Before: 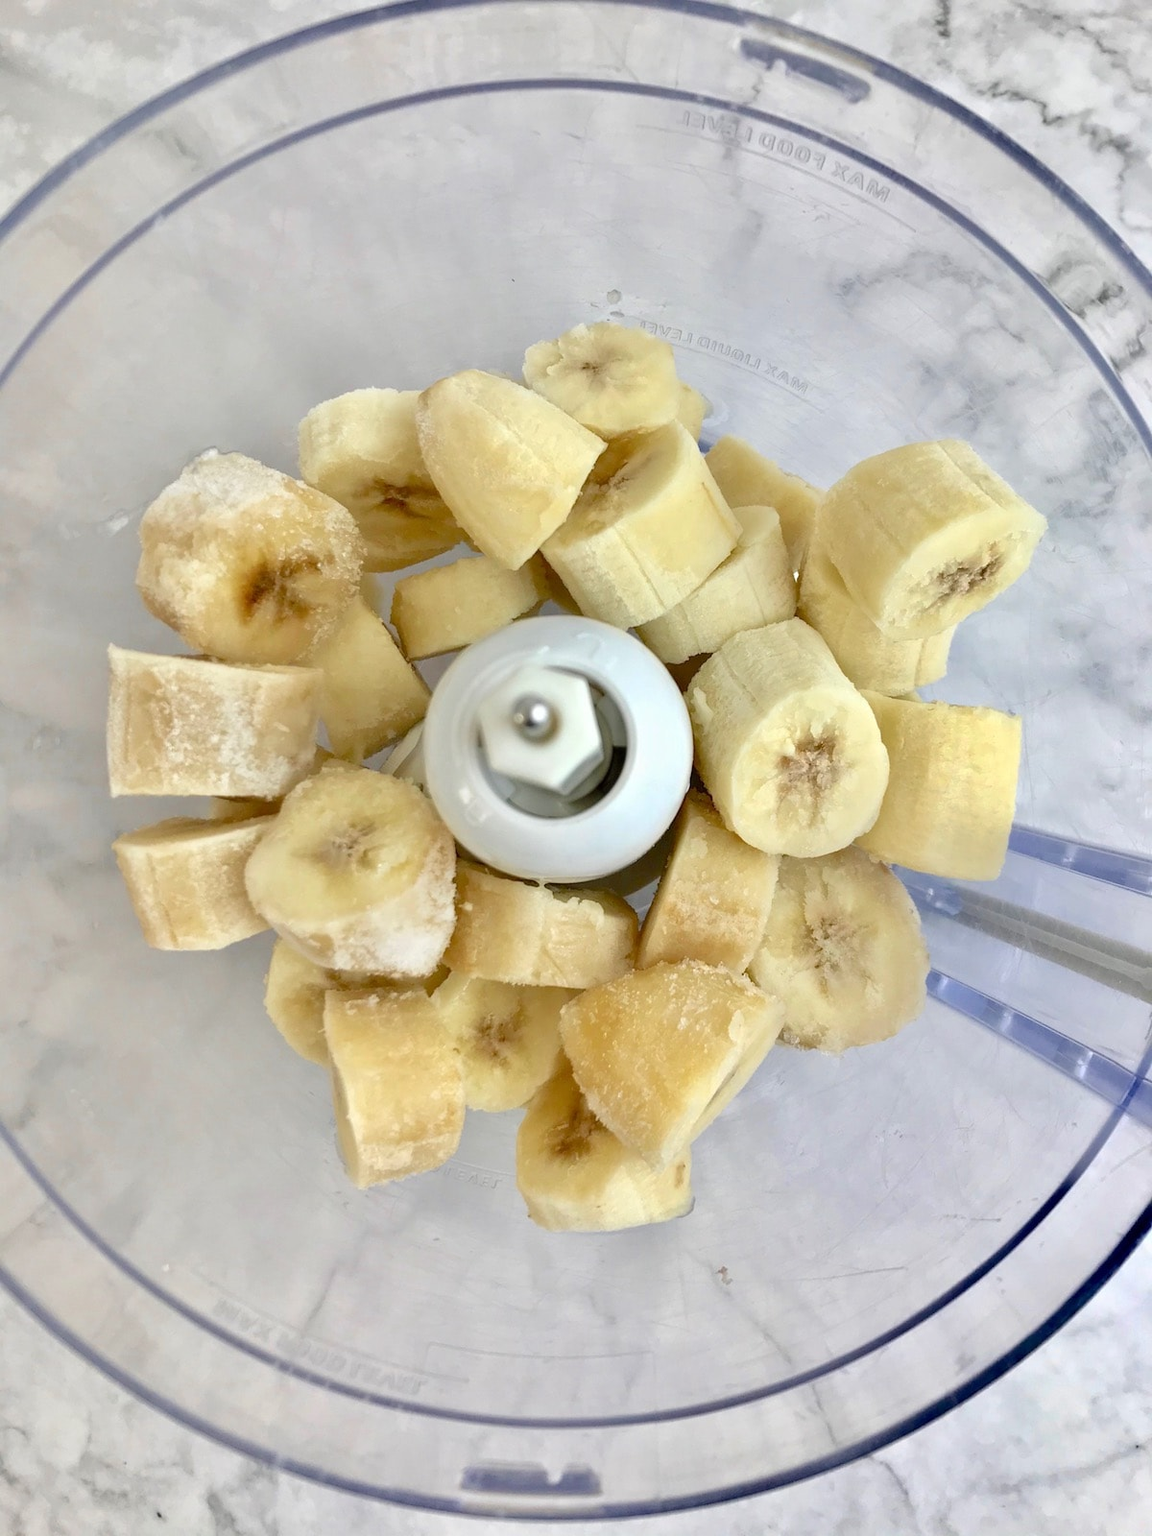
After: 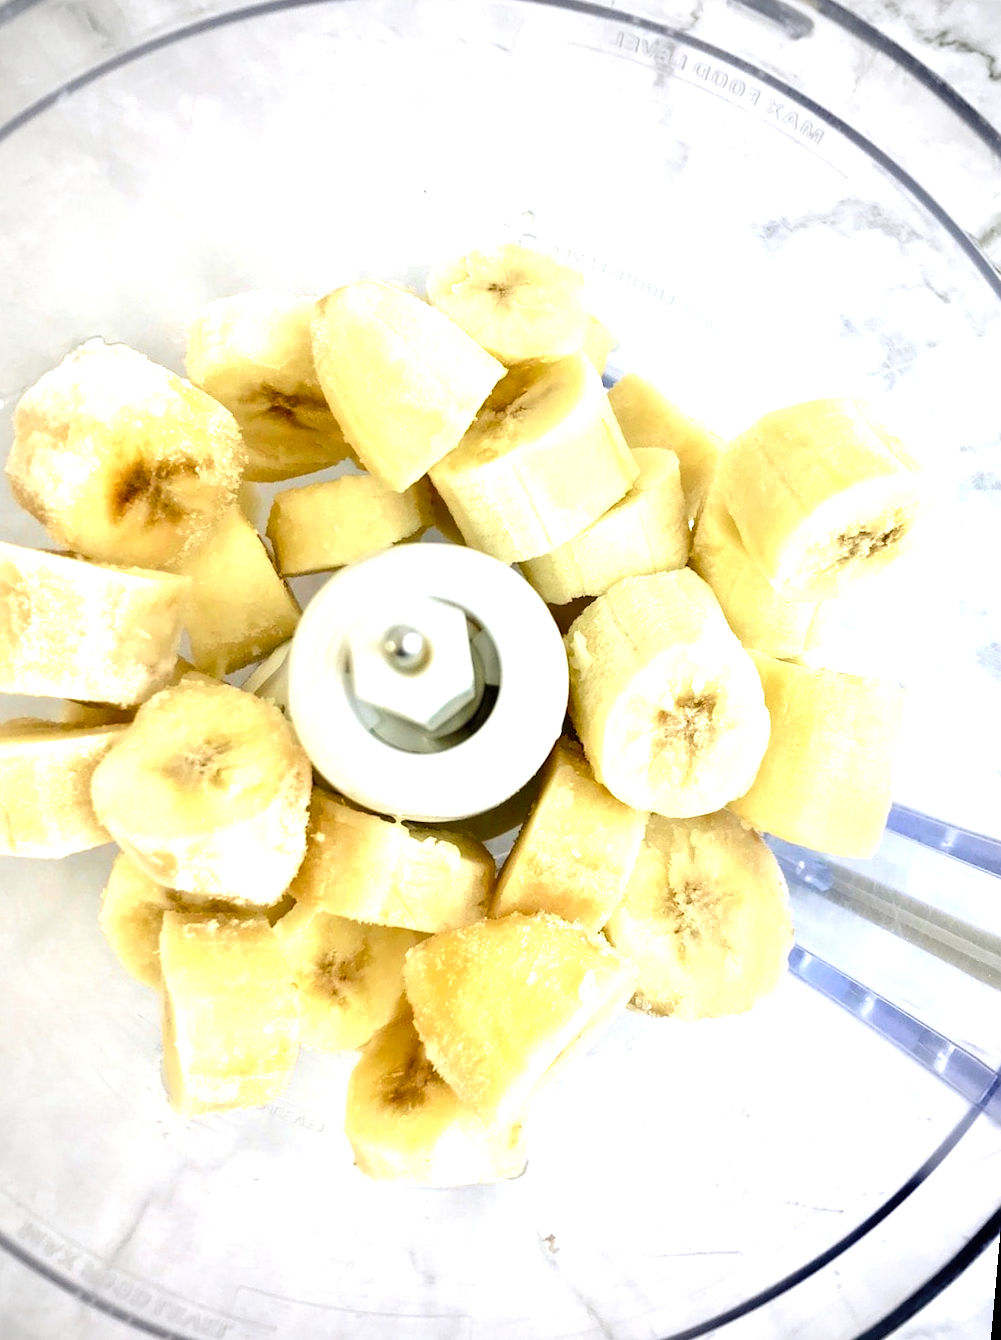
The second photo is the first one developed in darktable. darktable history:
crop: left 16.768%, top 8.653%, right 8.362%, bottom 12.485%
color balance rgb: shadows lift › luminance -20%, power › hue 72.24°, highlights gain › luminance 15%, global offset › hue 171.6°, perceptual saturation grading › highlights -15%, perceptual saturation grading › shadows 25%, global vibrance 35%, contrast 10%
tone equalizer: -8 EV 0.06 EV, smoothing diameter 25%, edges refinement/feathering 10, preserve details guided filter
exposure: black level correction 0, exposure 0.7 EV, compensate exposure bias true, compensate highlight preservation false
rgb curve: curves: ch2 [(0, 0) (0.567, 0.512) (1, 1)], mode RGB, independent channels
vignetting: fall-off start 71.74%
rotate and perspective: rotation 5.12°, automatic cropping off
